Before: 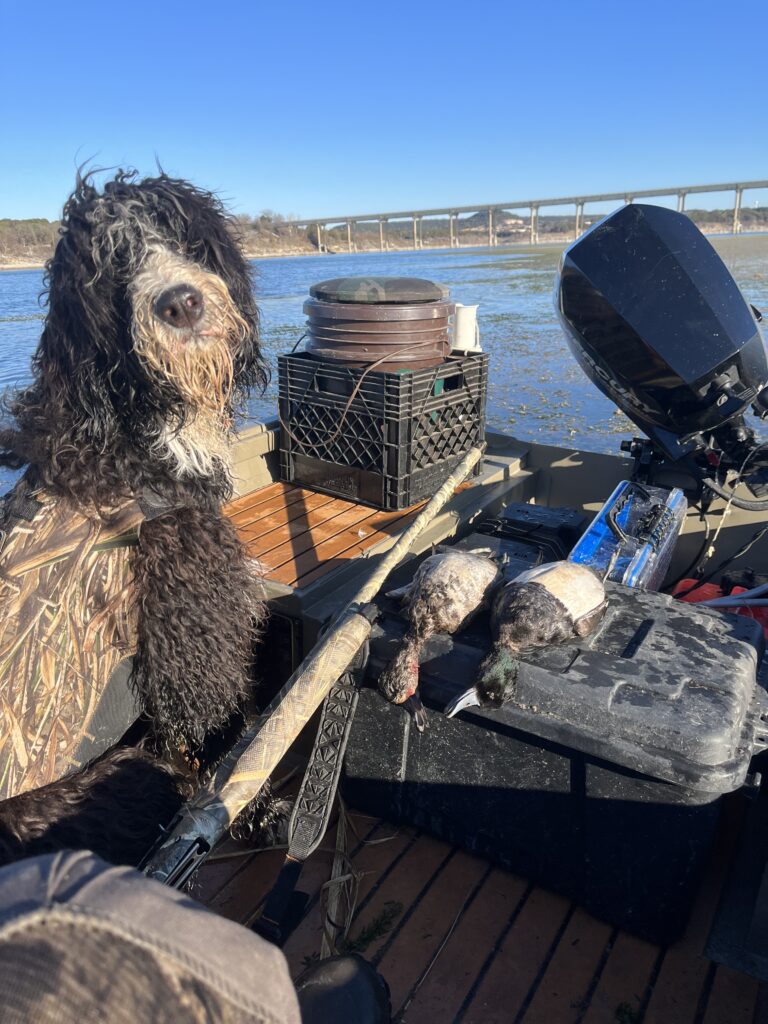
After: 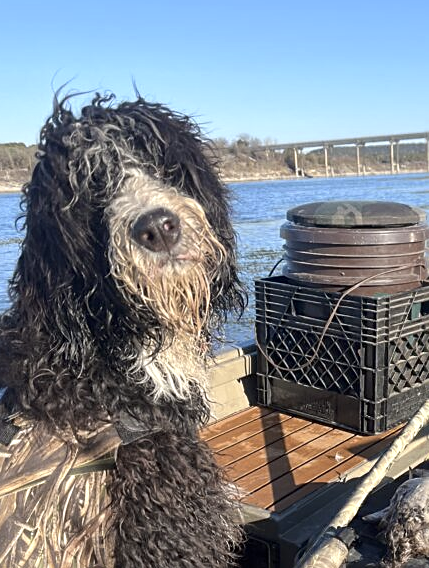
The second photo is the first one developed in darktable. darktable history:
sharpen: on, module defaults
crop and rotate: left 3.04%, top 7.48%, right 40.998%, bottom 37.047%
contrast brightness saturation: contrast 0.062, brightness -0.011, saturation -0.219
color zones: curves: ch0 [(0, 0.485) (0.178, 0.476) (0.261, 0.623) (0.411, 0.403) (0.708, 0.603) (0.934, 0.412)]; ch1 [(0.003, 0.485) (0.149, 0.496) (0.229, 0.584) (0.326, 0.551) (0.484, 0.262) (0.757, 0.643)]
tone equalizer: -8 EV -0.54 EV
